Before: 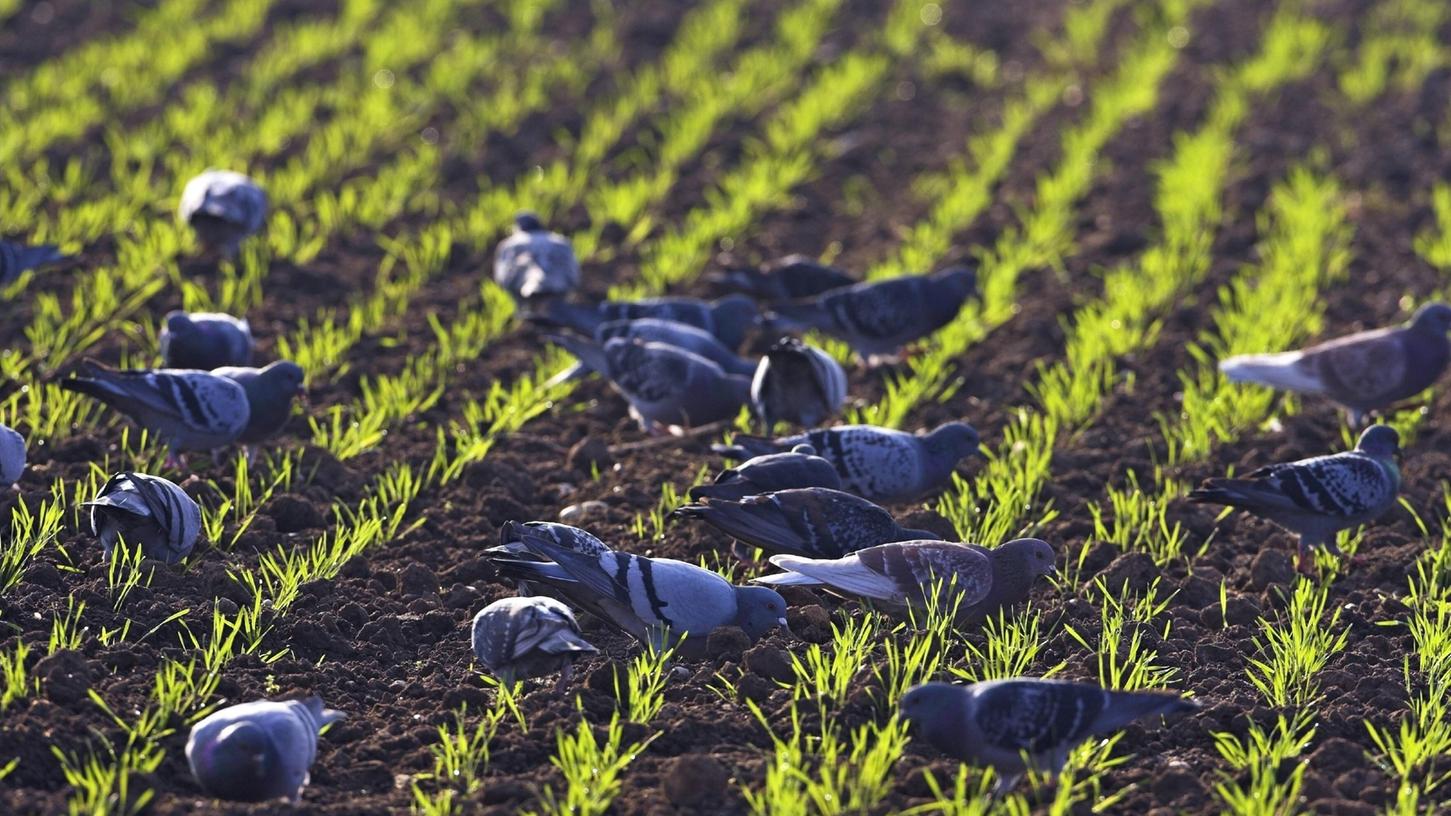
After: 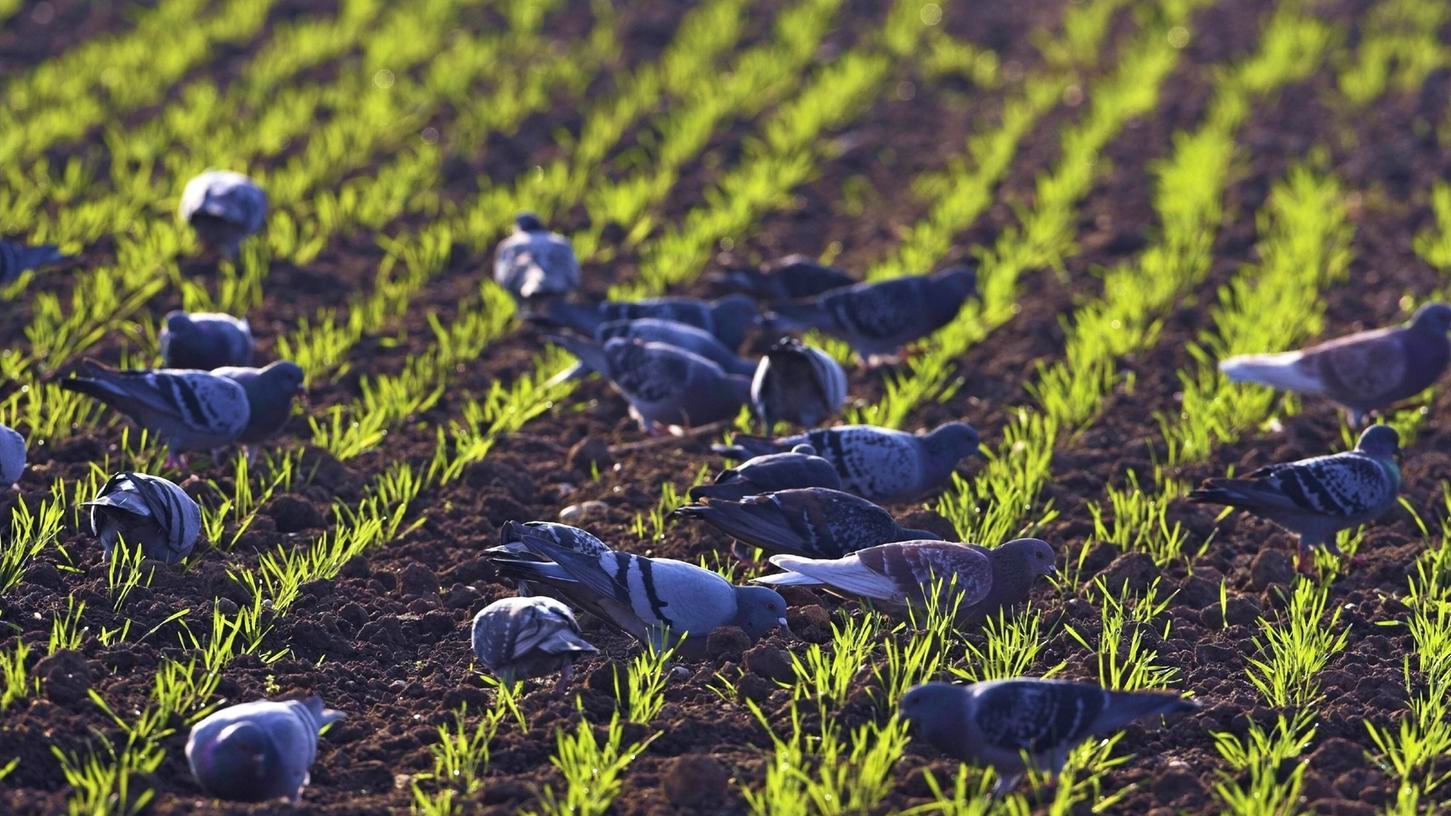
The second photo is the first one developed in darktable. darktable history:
velvia: strength 36.01%
